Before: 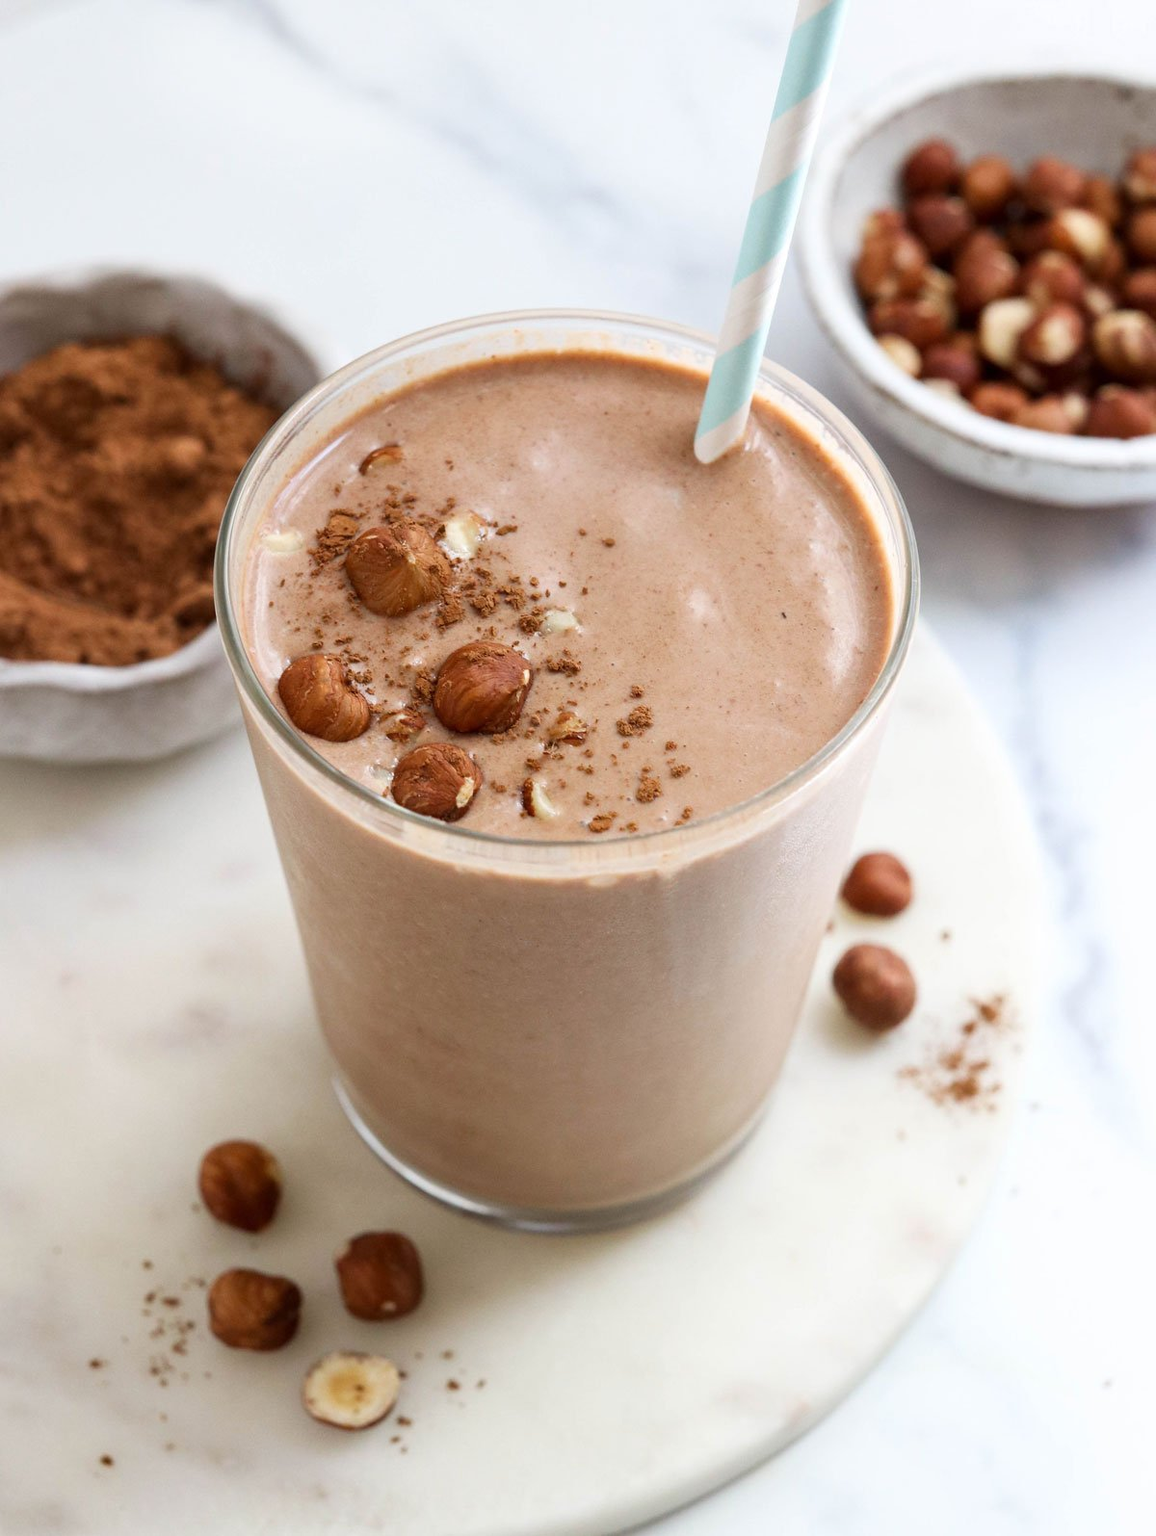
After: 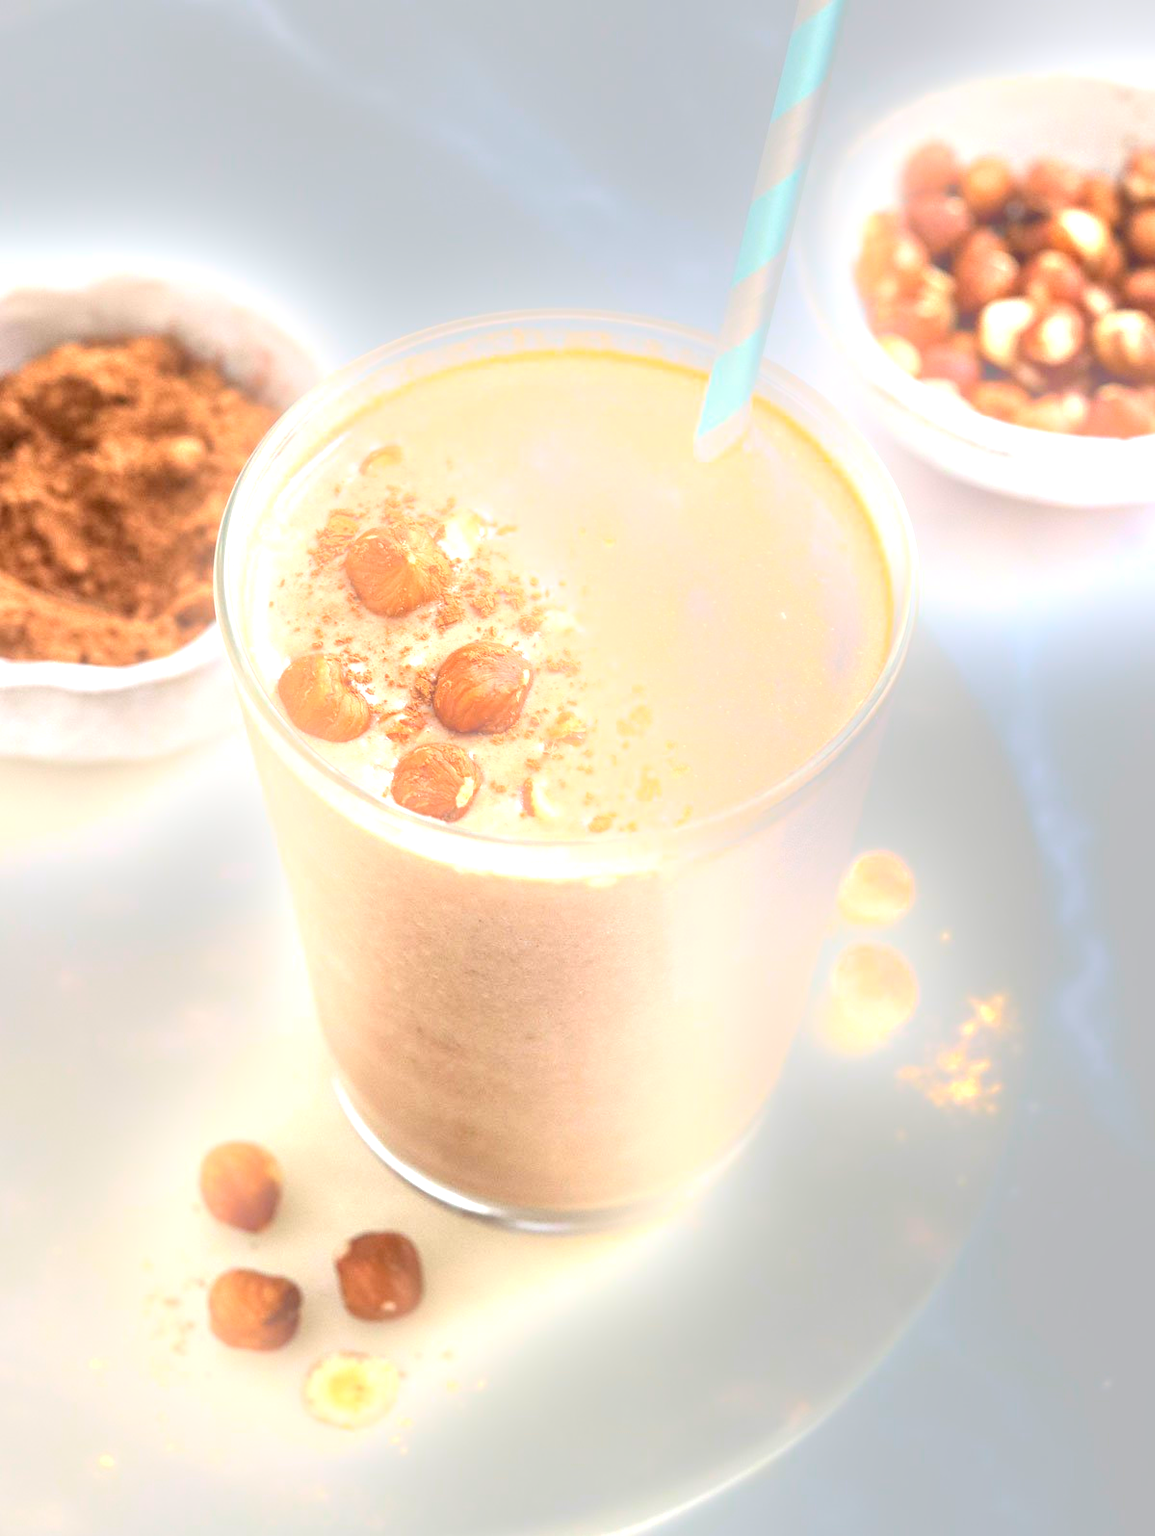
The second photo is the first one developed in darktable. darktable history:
bloom: size 15%, threshold 97%, strength 7%
local contrast: on, module defaults
exposure: black level correction 0, exposure 1.55 EV, compensate exposure bias true, compensate highlight preservation false
